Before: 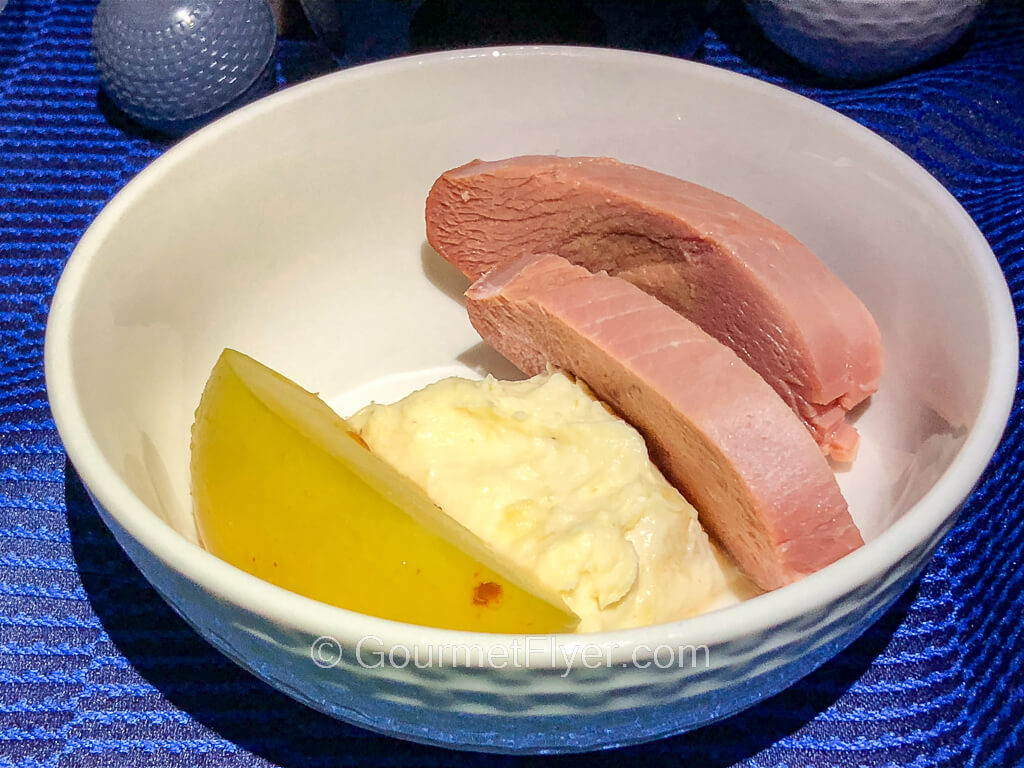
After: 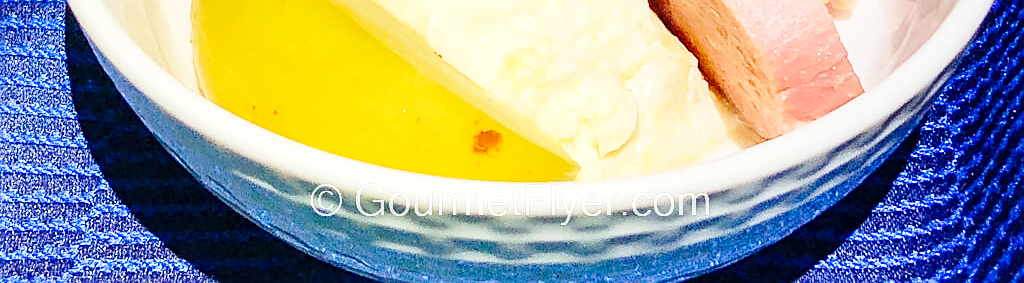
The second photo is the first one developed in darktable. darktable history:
crop and rotate: top 58.909%, bottom 4.142%
sharpen: radius 1.969
base curve: curves: ch0 [(0, 0) (0.032, 0.037) (0.105, 0.228) (0.435, 0.76) (0.856, 0.983) (1, 1)], preserve colors none
